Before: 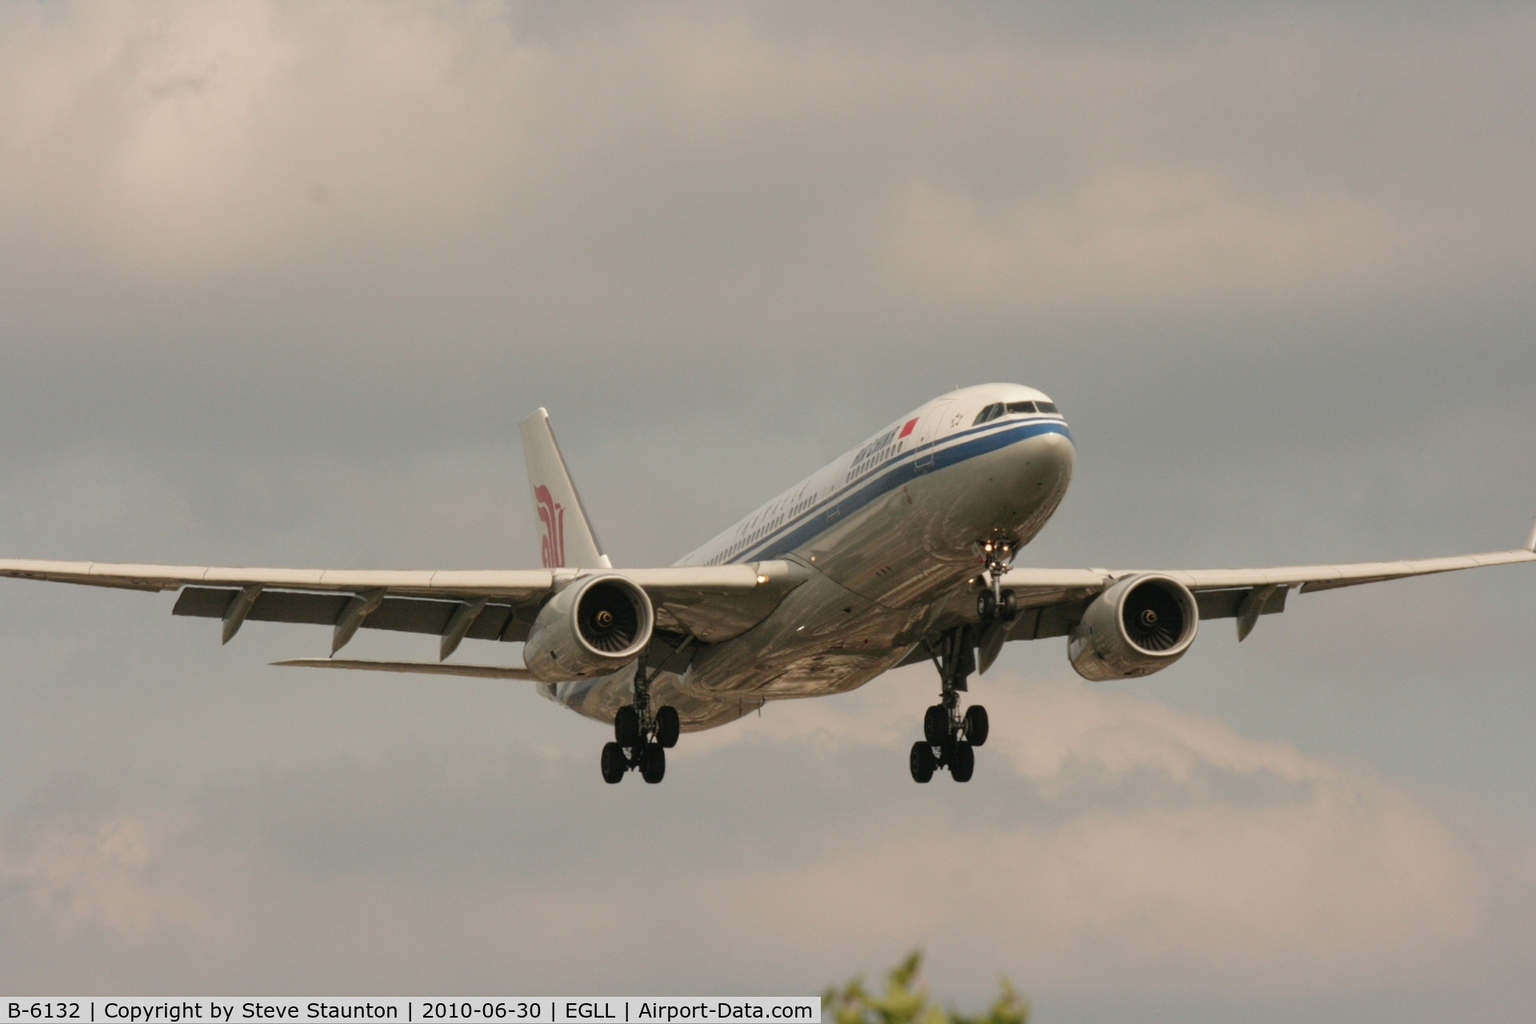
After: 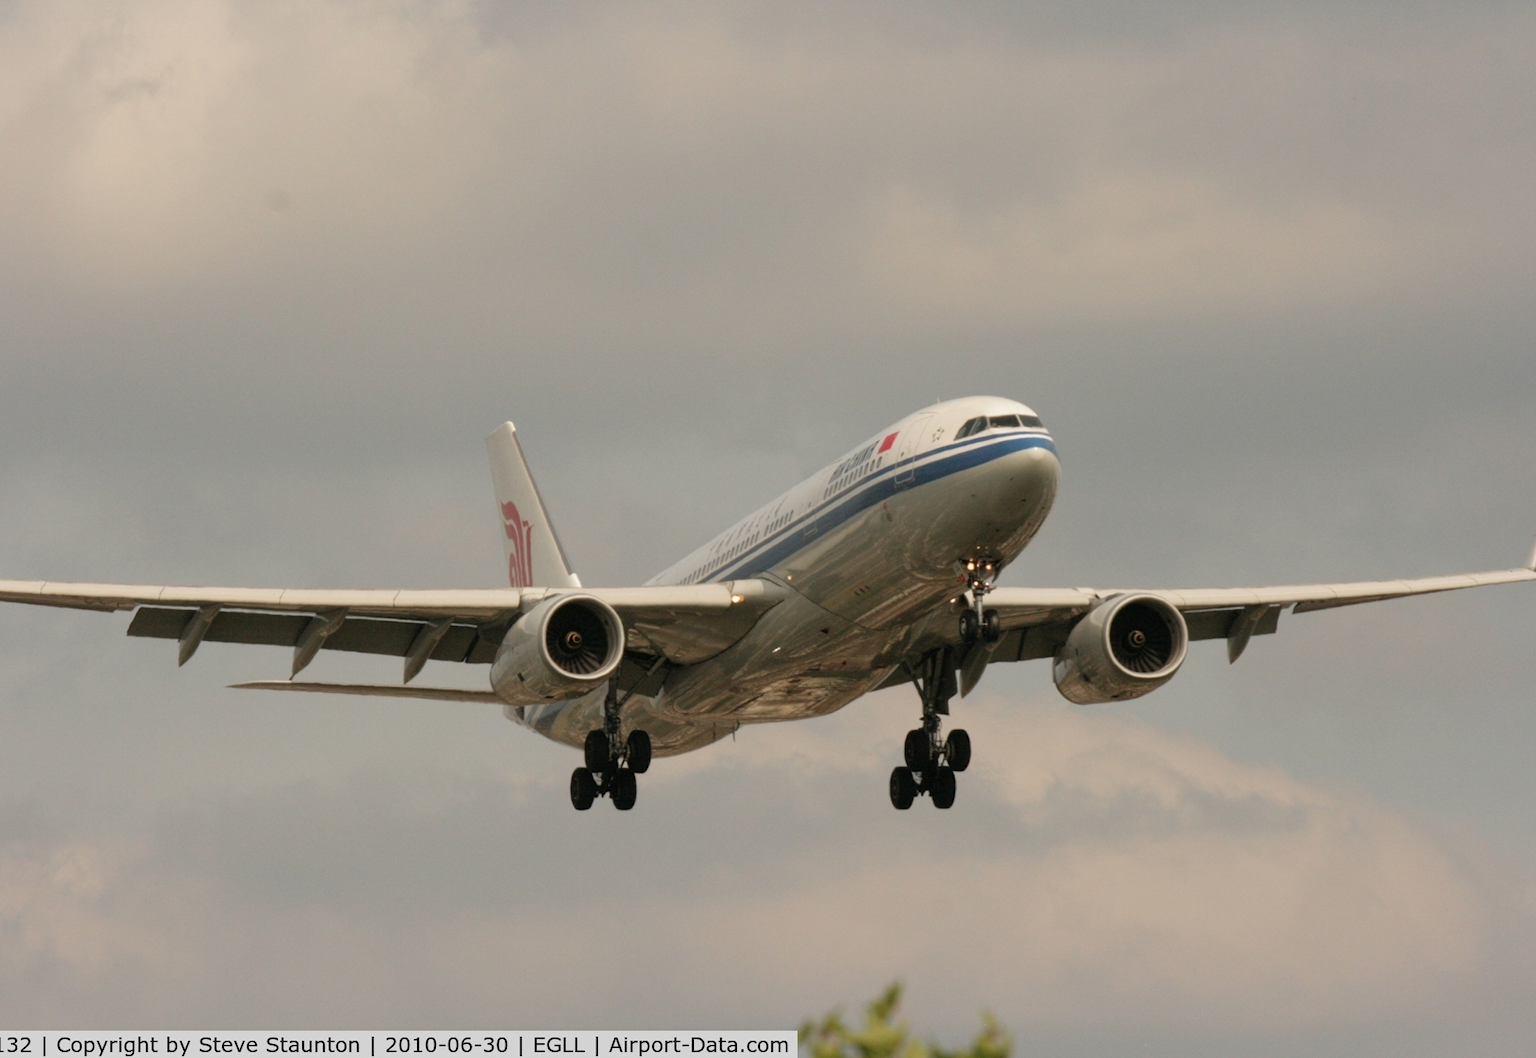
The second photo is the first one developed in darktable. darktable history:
exposure: black level correction 0.001, compensate highlight preservation false
crop and rotate: left 3.238%
